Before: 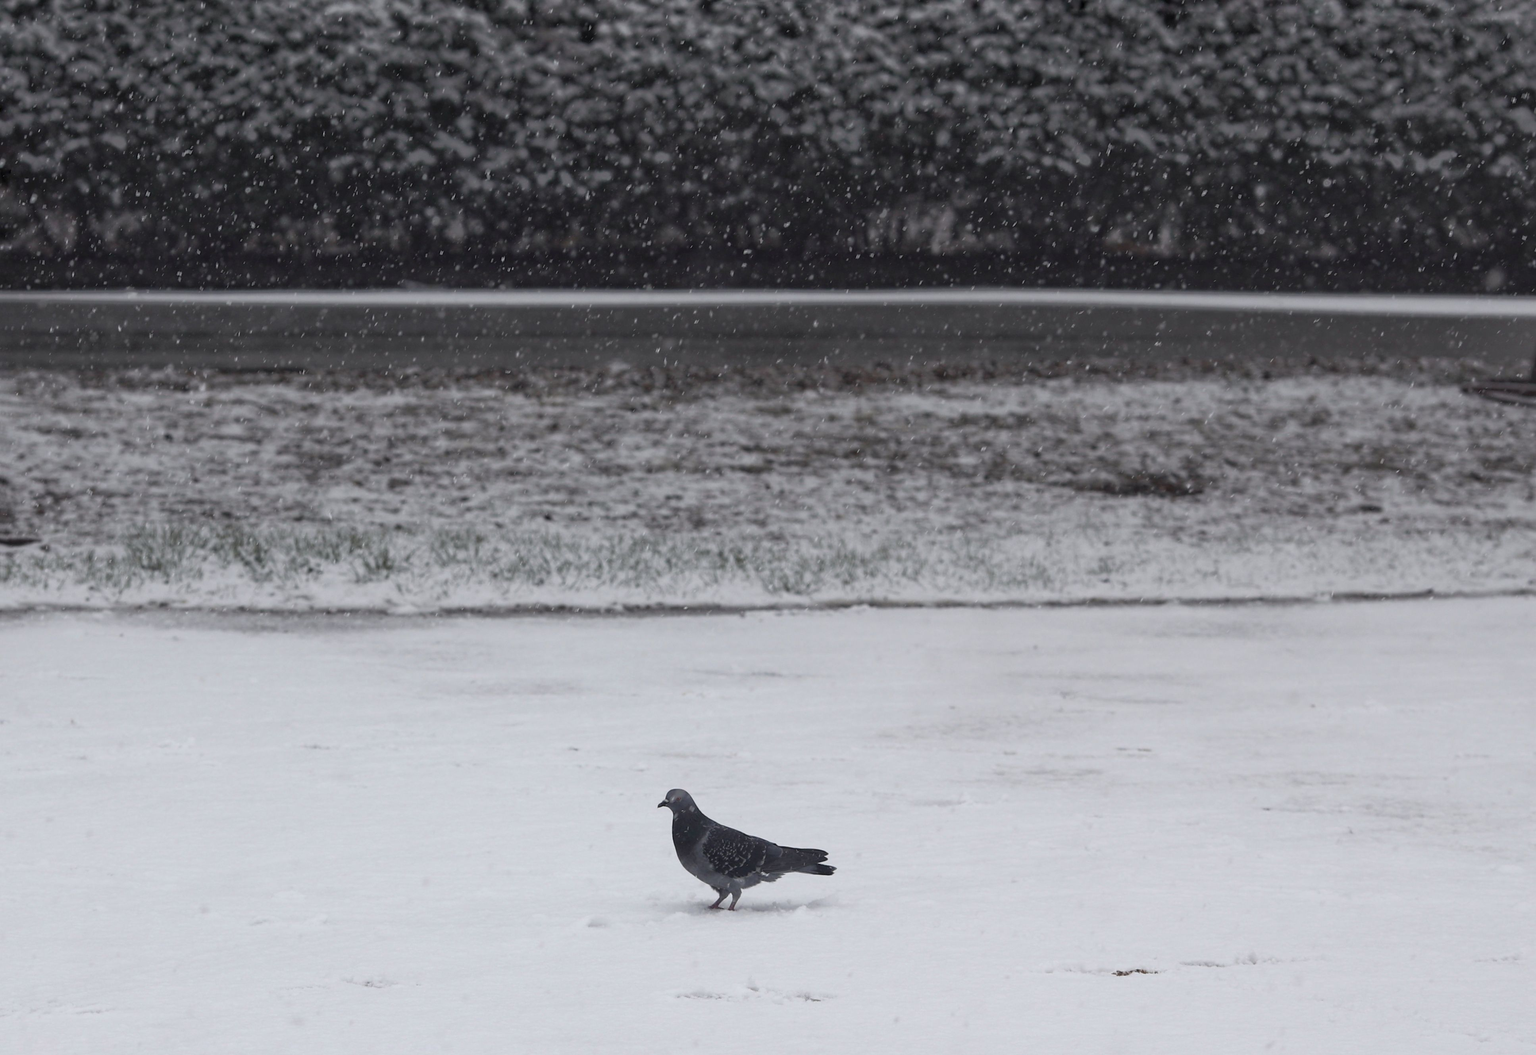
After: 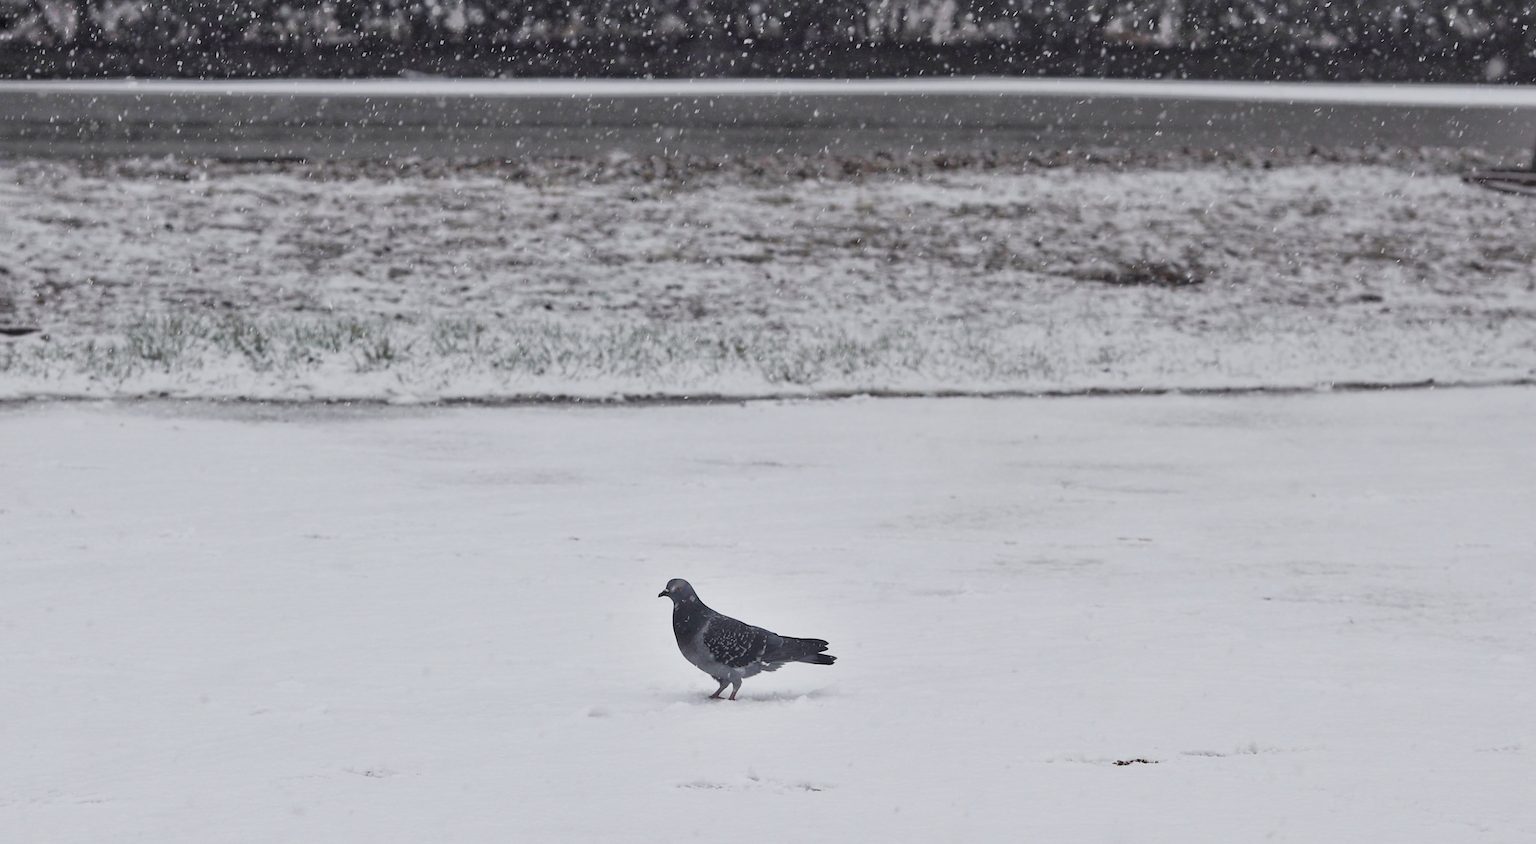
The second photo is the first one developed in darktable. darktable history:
filmic rgb: black relative exposure -7.65 EV, white relative exposure 4.56 EV, hardness 3.61
crop and rotate: top 19.998%
exposure: black level correction 0, exposure 0.95 EV, compensate exposure bias true, compensate highlight preservation false
sharpen: amount 0.2
shadows and highlights: soften with gaussian
